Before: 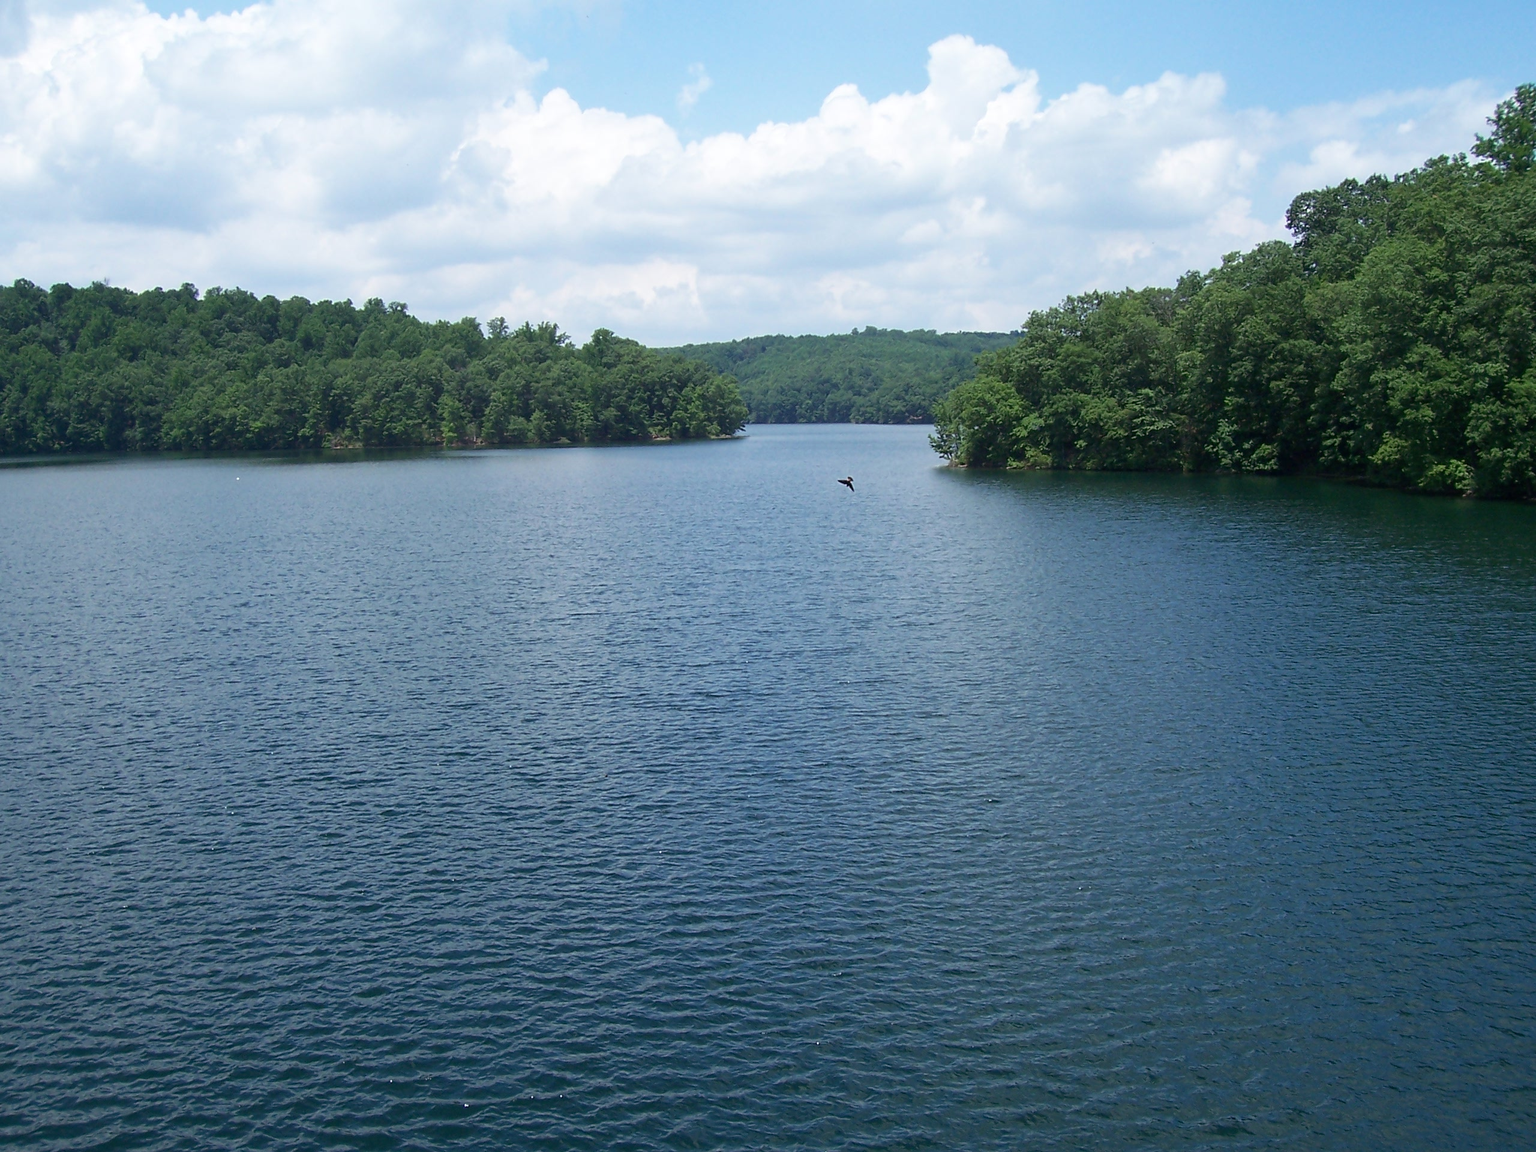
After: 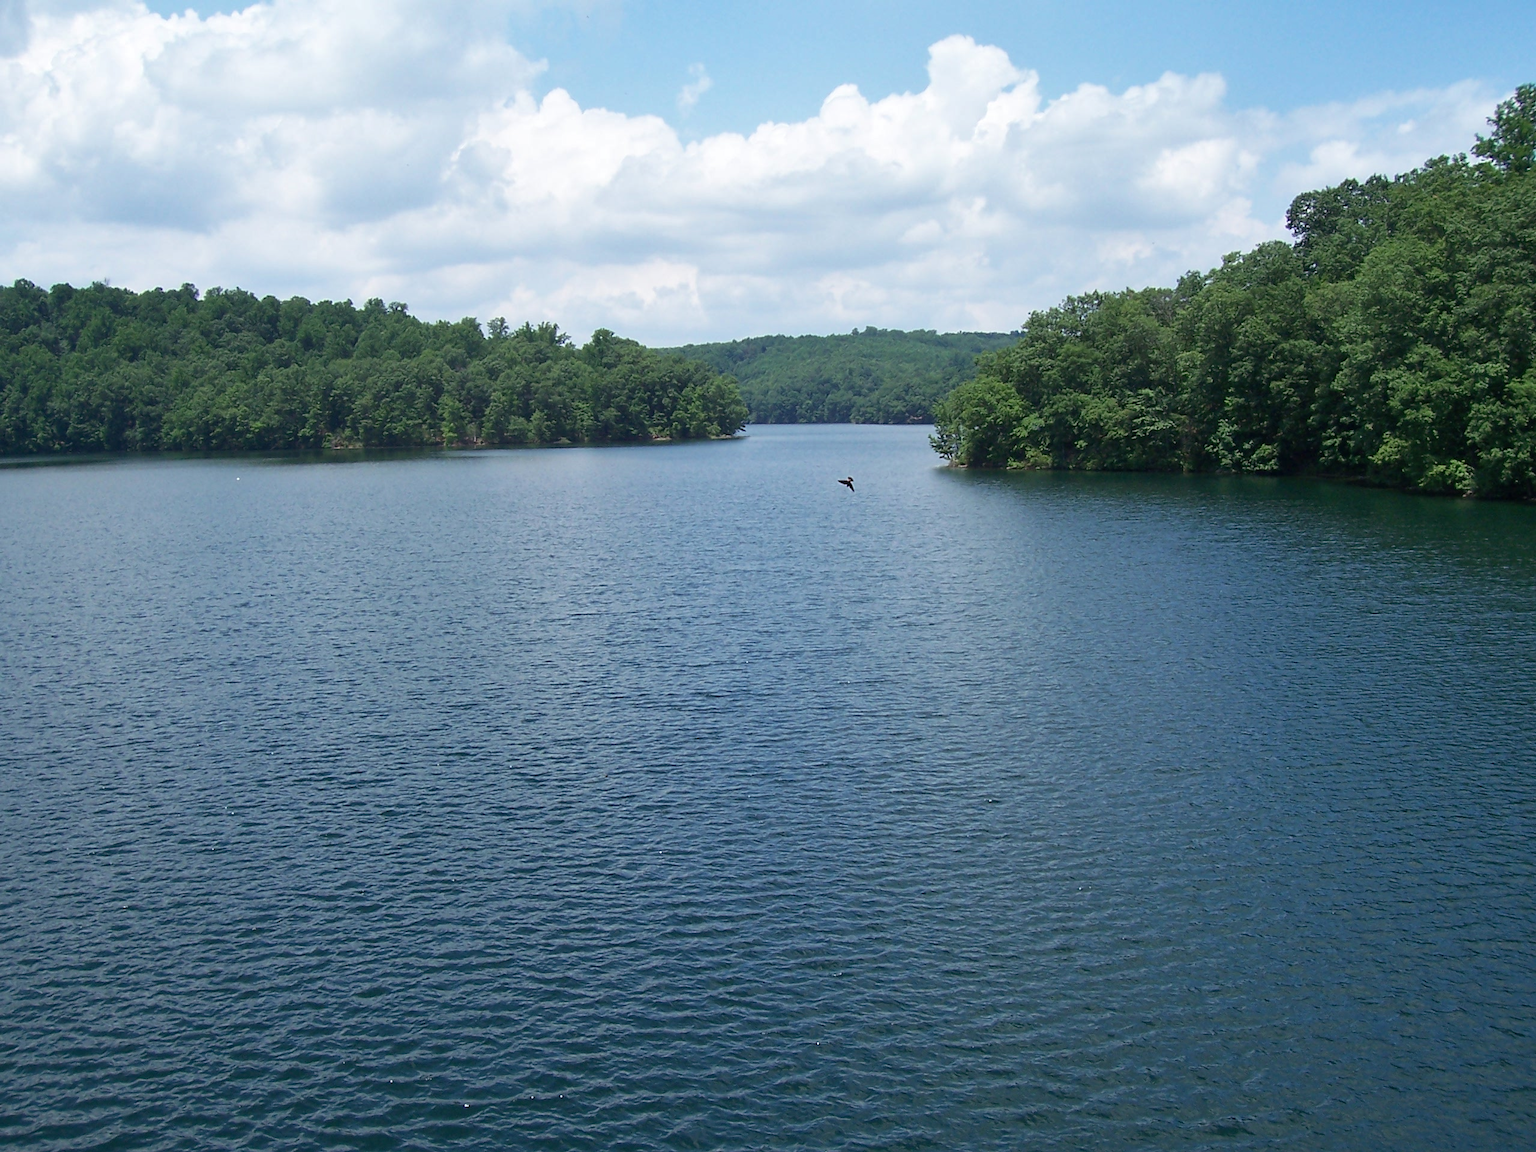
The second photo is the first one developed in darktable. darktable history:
shadows and highlights: shadows 29.44, highlights -29.14, low approximation 0.01, soften with gaussian
